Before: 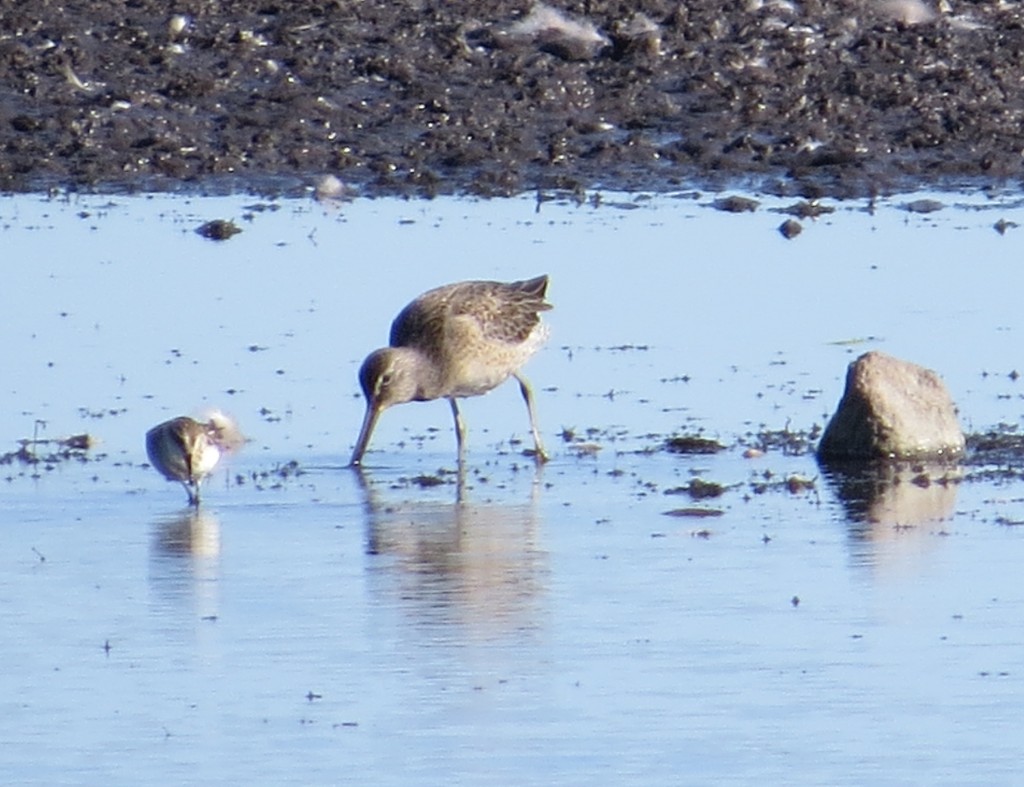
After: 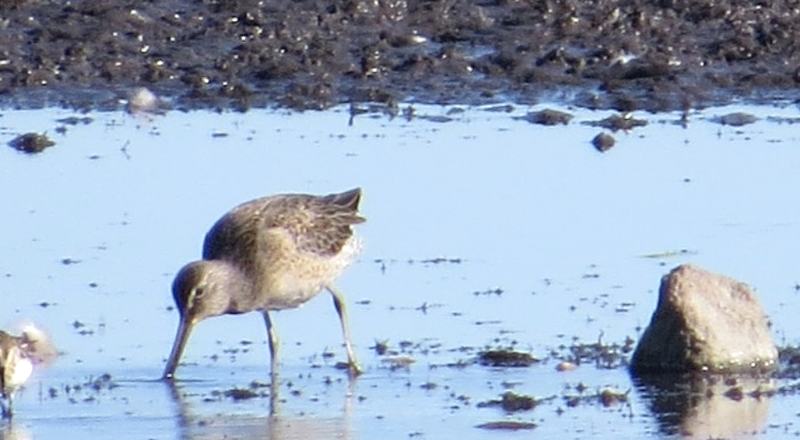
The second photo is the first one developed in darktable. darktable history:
exposure: exposure 0.128 EV, compensate exposure bias true, compensate highlight preservation false
crop: left 18.333%, top 11.111%, right 2.096%, bottom 32.834%
